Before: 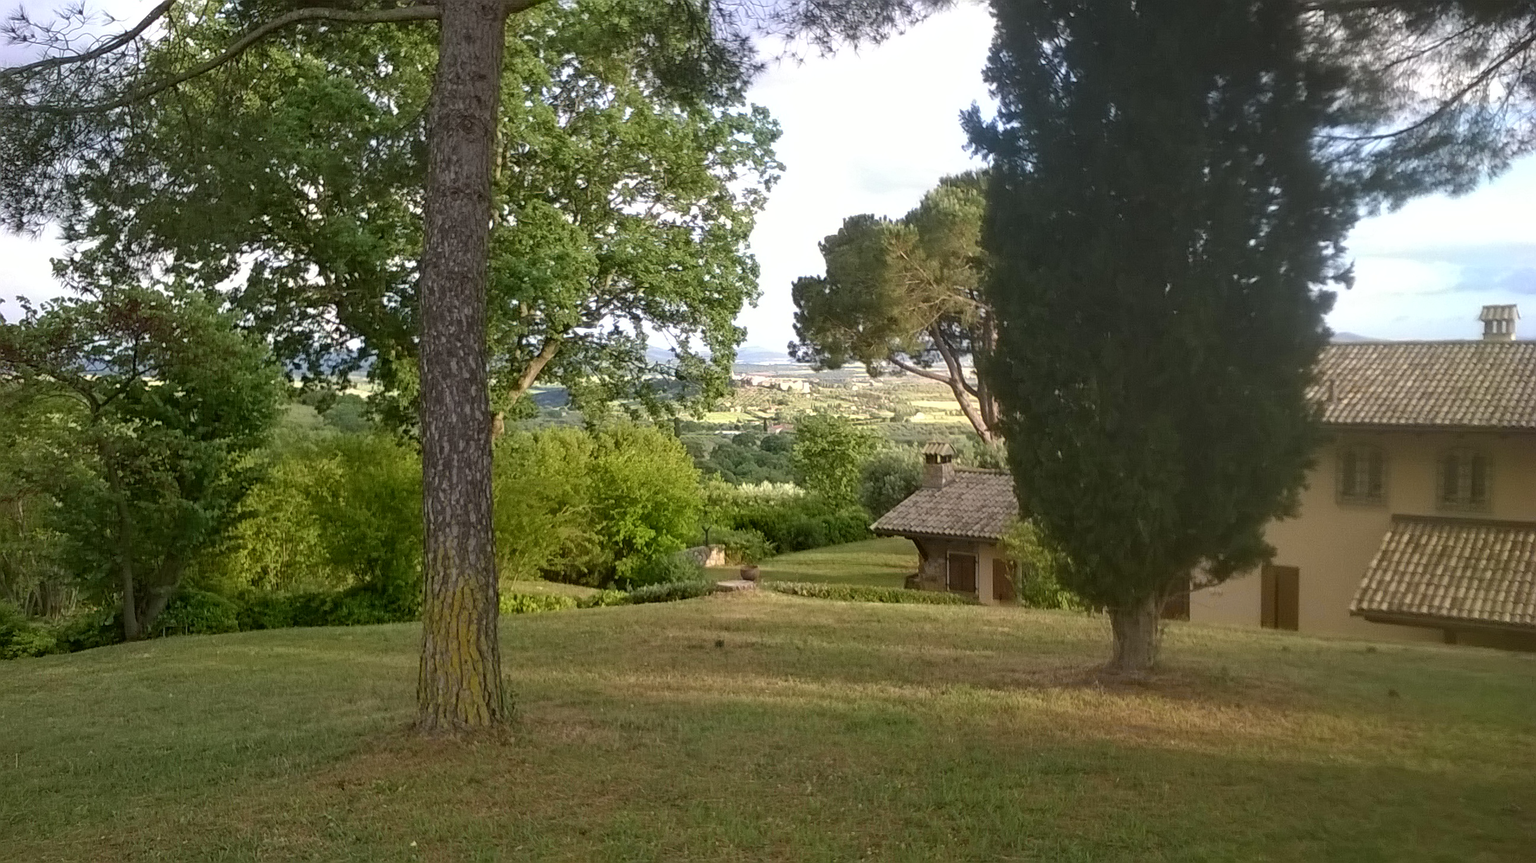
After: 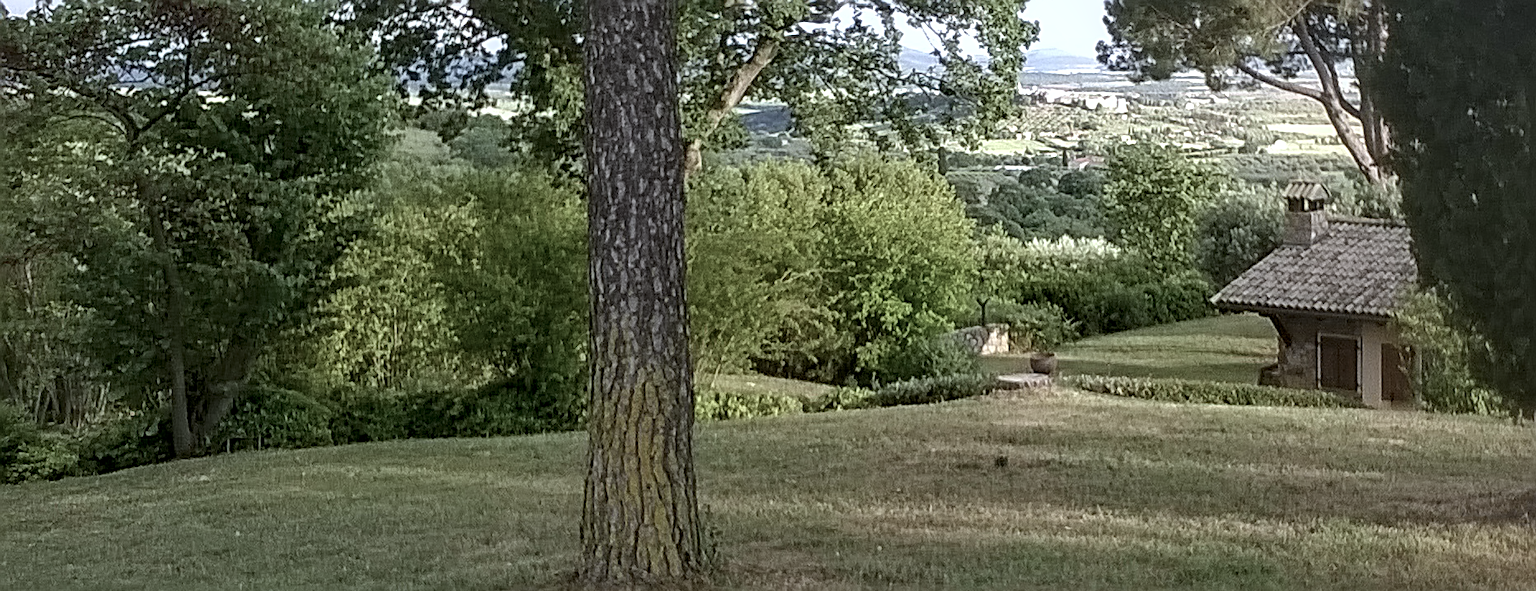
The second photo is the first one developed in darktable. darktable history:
crop: top 36.174%, right 28.1%, bottom 14.486%
local contrast: on, module defaults
sharpen: radius 2.675, amount 0.658
contrast brightness saturation: contrast 0.103, saturation -0.36
color calibration: x 0.37, y 0.382, temperature 4313.4 K
